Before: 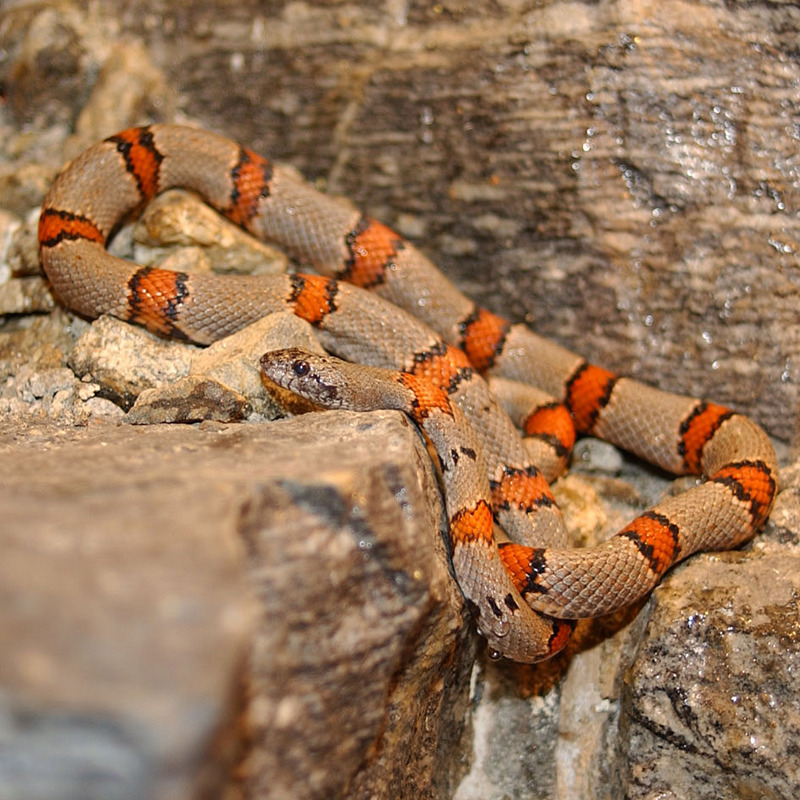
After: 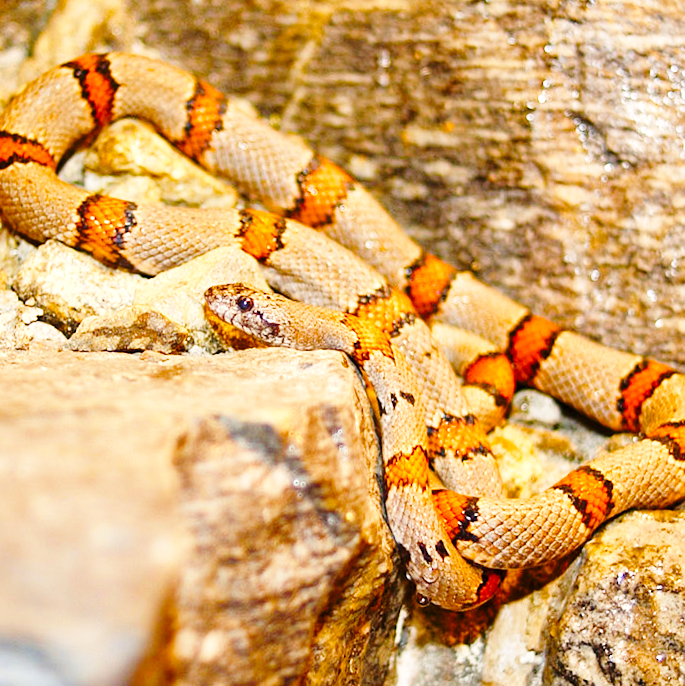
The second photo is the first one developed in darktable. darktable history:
color balance rgb: linear chroma grading › global chroma 14.883%, perceptual saturation grading › global saturation 0.729%, perceptual saturation grading › highlights -9.233%, perceptual saturation grading › mid-tones 18.647%, perceptual saturation grading › shadows 28.691%, global vibrance 20%
crop and rotate: angle -3.14°, left 5.077%, top 5.205%, right 4.69%, bottom 4.375%
exposure: black level correction 0.001, exposure 0.498 EV, compensate exposure bias true, compensate highlight preservation false
base curve: curves: ch0 [(0, 0) (0.028, 0.03) (0.121, 0.232) (0.46, 0.748) (0.859, 0.968) (1, 1)], preserve colors none
